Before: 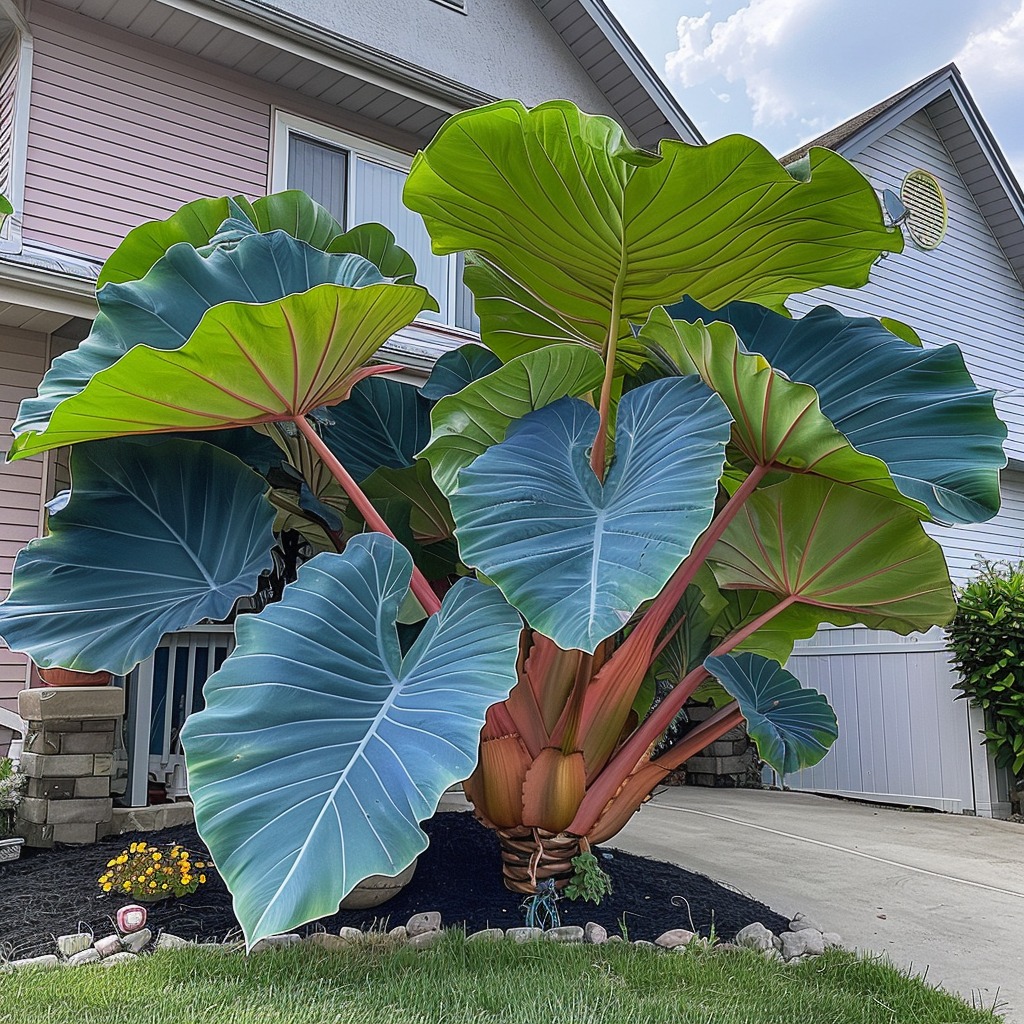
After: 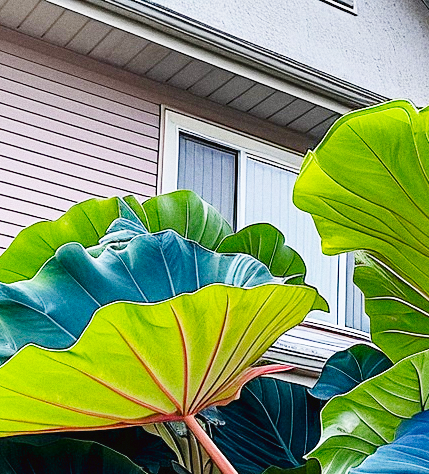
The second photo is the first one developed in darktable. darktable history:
grain: coarseness 0.47 ISO
crop and rotate: left 10.817%, top 0.062%, right 47.194%, bottom 53.626%
haze removal: compatibility mode true, adaptive false
base curve: curves: ch0 [(0, 0.003) (0.001, 0.002) (0.006, 0.004) (0.02, 0.022) (0.048, 0.086) (0.094, 0.234) (0.162, 0.431) (0.258, 0.629) (0.385, 0.8) (0.548, 0.918) (0.751, 0.988) (1, 1)], preserve colors none
exposure: black level correction 0.006, exposure -0.226 EV, compensate highlight preservation false
